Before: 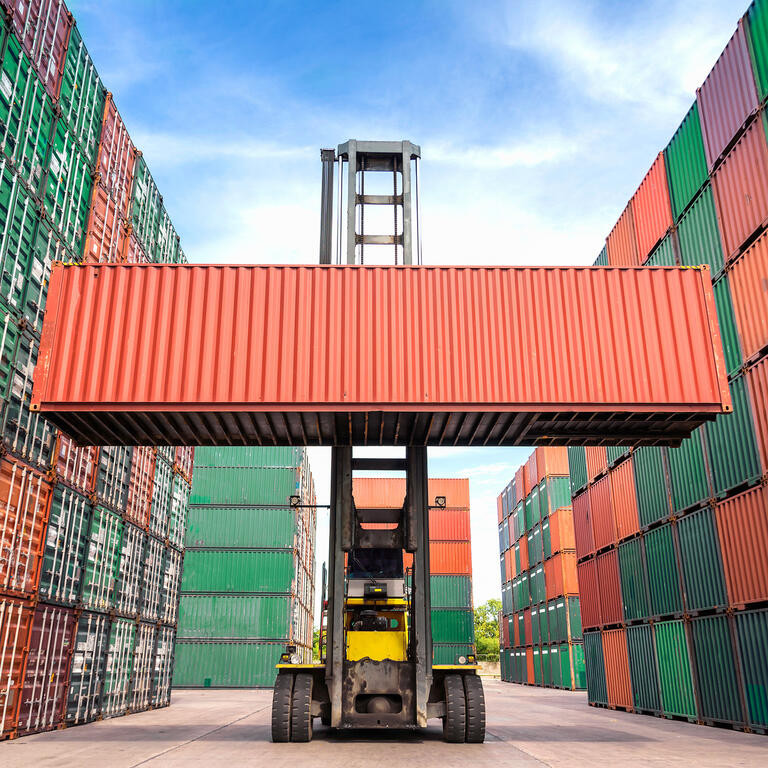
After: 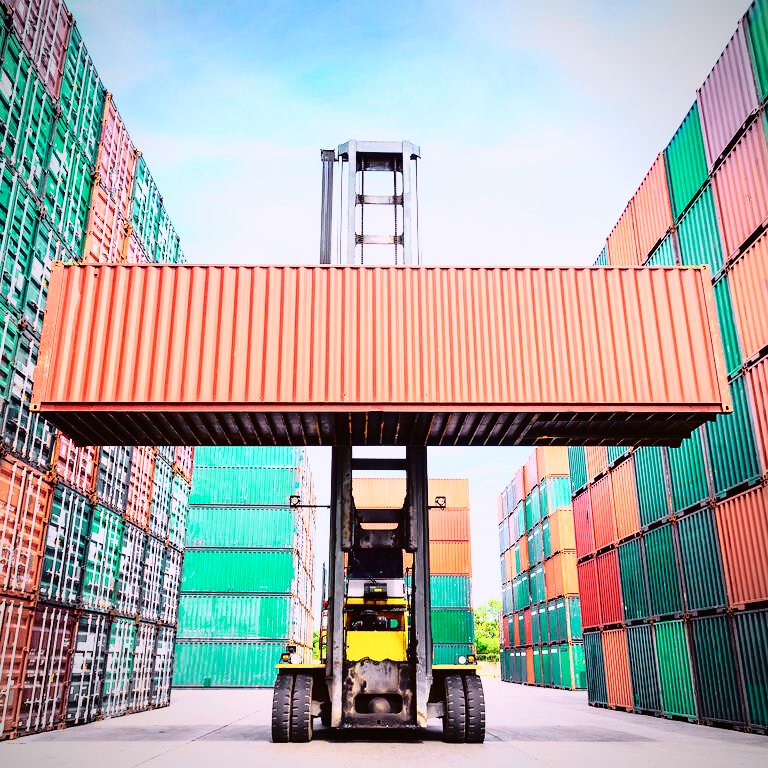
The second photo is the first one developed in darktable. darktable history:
color calibration: illuminant custom, x 0.373, y 0.388, temperature 4269.97 K
base curve: curves: ch0 [(0, 0) (0.036, 0.025) (0.121, 0.166) (0.206, 0.329) (0.605, 0.79) (1, 1)], preserve colors none
tone curve: curves: ch0 [(0, 0.015) (0.091, 0.055) (0.184, 0.159) (0.304, 0.382) (0.492, 0.579) (0.628, 0.755) (0.832, 0.932) (0.984, 0.963)]; ch1 [(0, 0) (0.34, 0.235) (0.493, 0.5) (0.554, 0.56) (0.764, 0.815) (1, 1)]; ch2 [(0, 0) (0.44, 0.458) (0.476, 0.477) (0.542, 0.586) (0.674, 0.724) (1, 1)], color space Lab, independent channels, preserve colors none
vignetting: fall-off radius 63.6%
